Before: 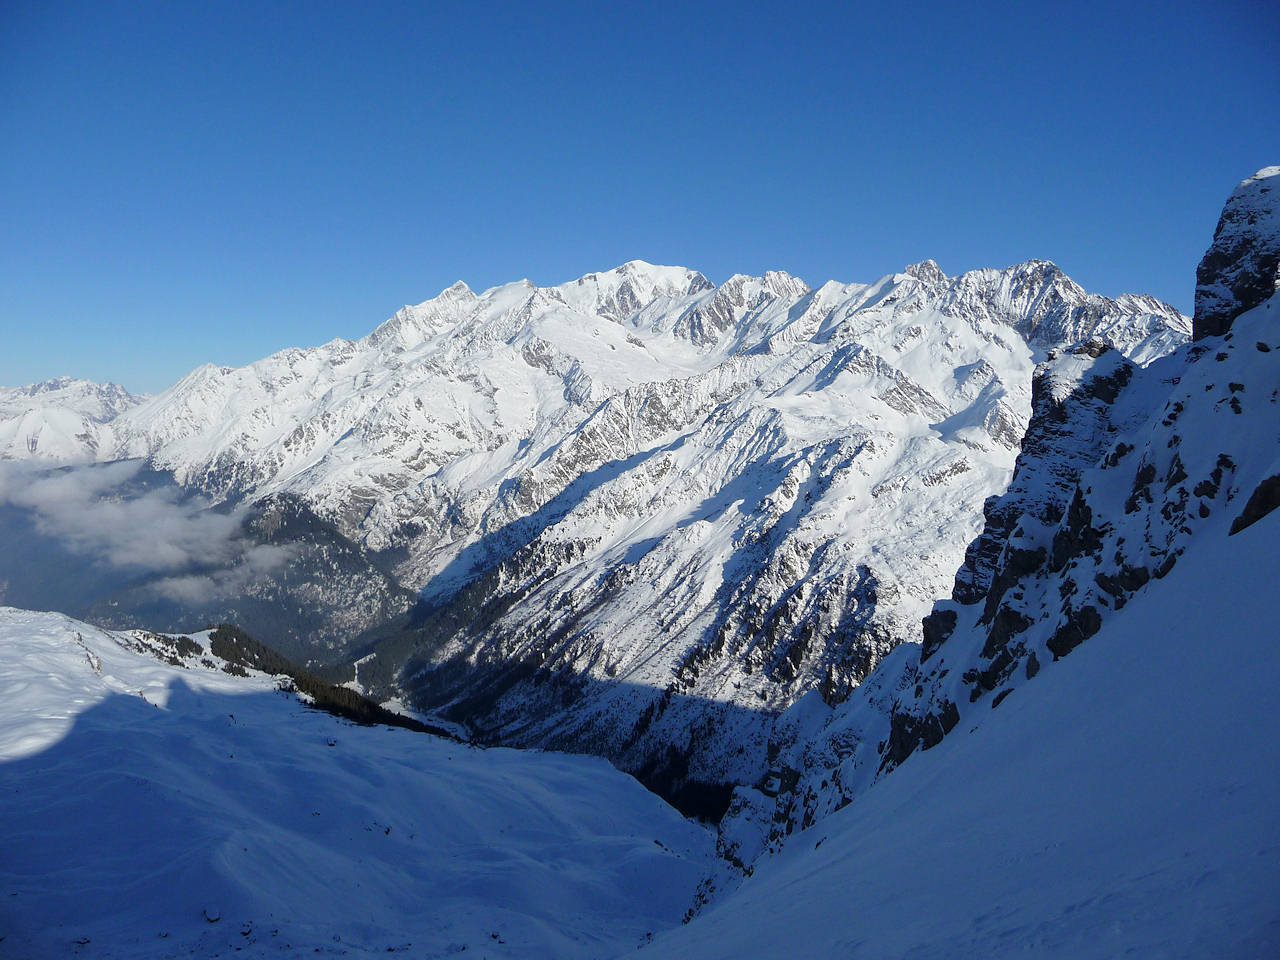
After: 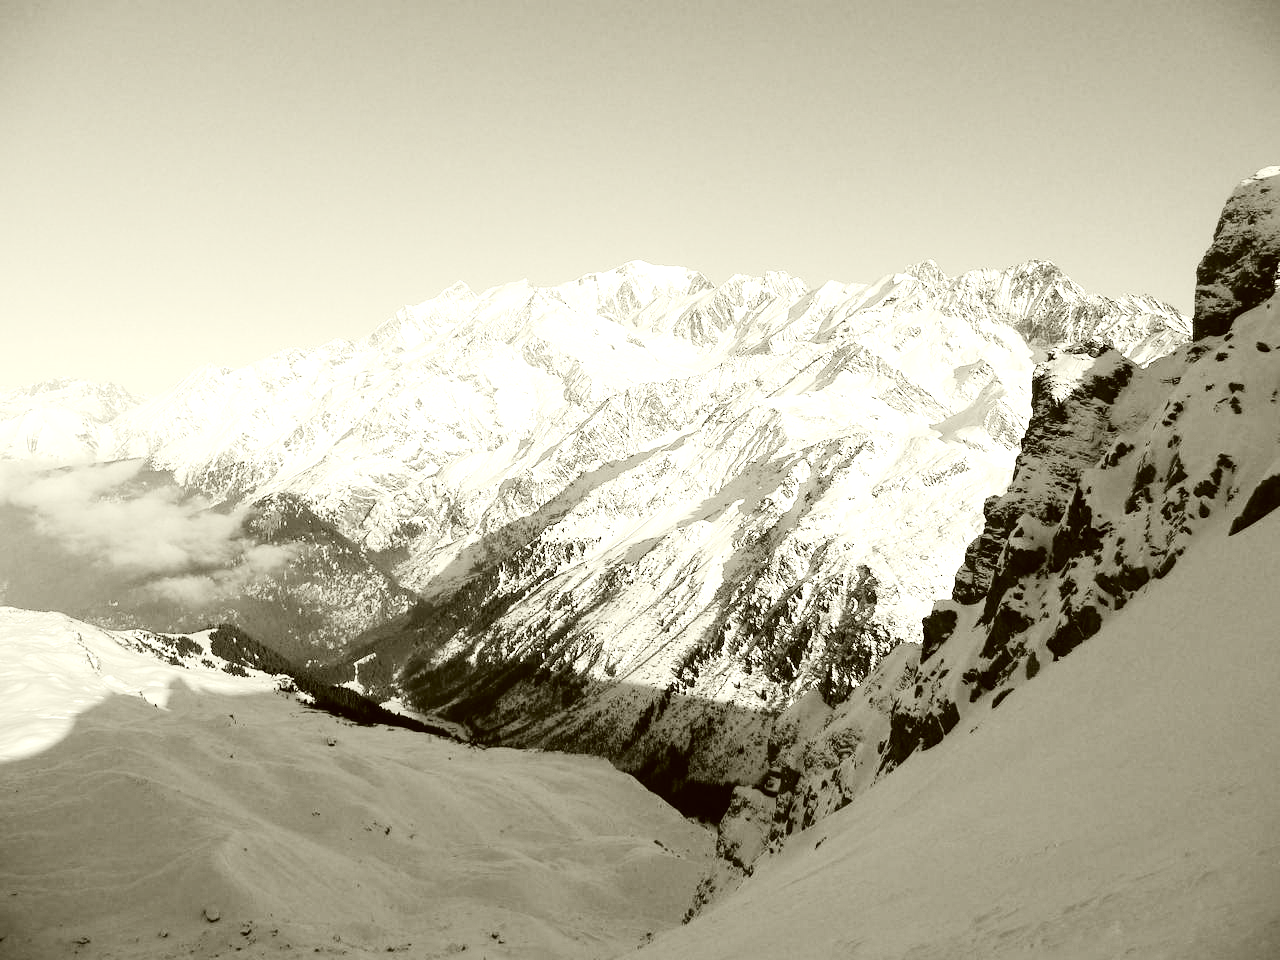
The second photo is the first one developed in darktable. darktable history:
tone curve: curves: ch0 [(0, 0) (0.055, 0.057) (0.258, 0.307) (0.434, 0.543) (0.517, 0.657) (0.745, 0.874) (1, 1)]; ch1 [(0, 0) (0.346, 0.307) (0.418, 0.383) (0.46, 0.439) (0.482, 0.493) (0.502, 0.503) (0.517, 0.514) (0.55, 0.561) (0.588, 0.603) (0.646, 0.688) (1, 1)]; ch2 [(0, 0) (0.346, 0.34) (0.431, 0.45) (0.485, 0.499) (0.5, 0.503) (0.527, 0.525) (0.545, 0.562) (0.679, 0.706) (1, 1)], preserve colors none
color correction: highlights a* -1.65, highlights b* 10.08, shadows a* 0.539, shadows b* 18.7
color calibration: output gray [0.28, 0.41, 0.31, 0], illuminant same as pipeline (D50), adaptation XYZ, x 0.345, y 0.358, temperature 5018.93 K, saturation algorithm version 1 (2020)
tone equalizer: -8 EV -1.12 EV, -7 EV -1.04 EV, -6 EV -0.899 EV, -5 EV -0.555 EV, -3 EV 0.596 EV, -2 EV 0.87 EV, -1 EV 0.995 EV, +0 EV 1.08 EV
